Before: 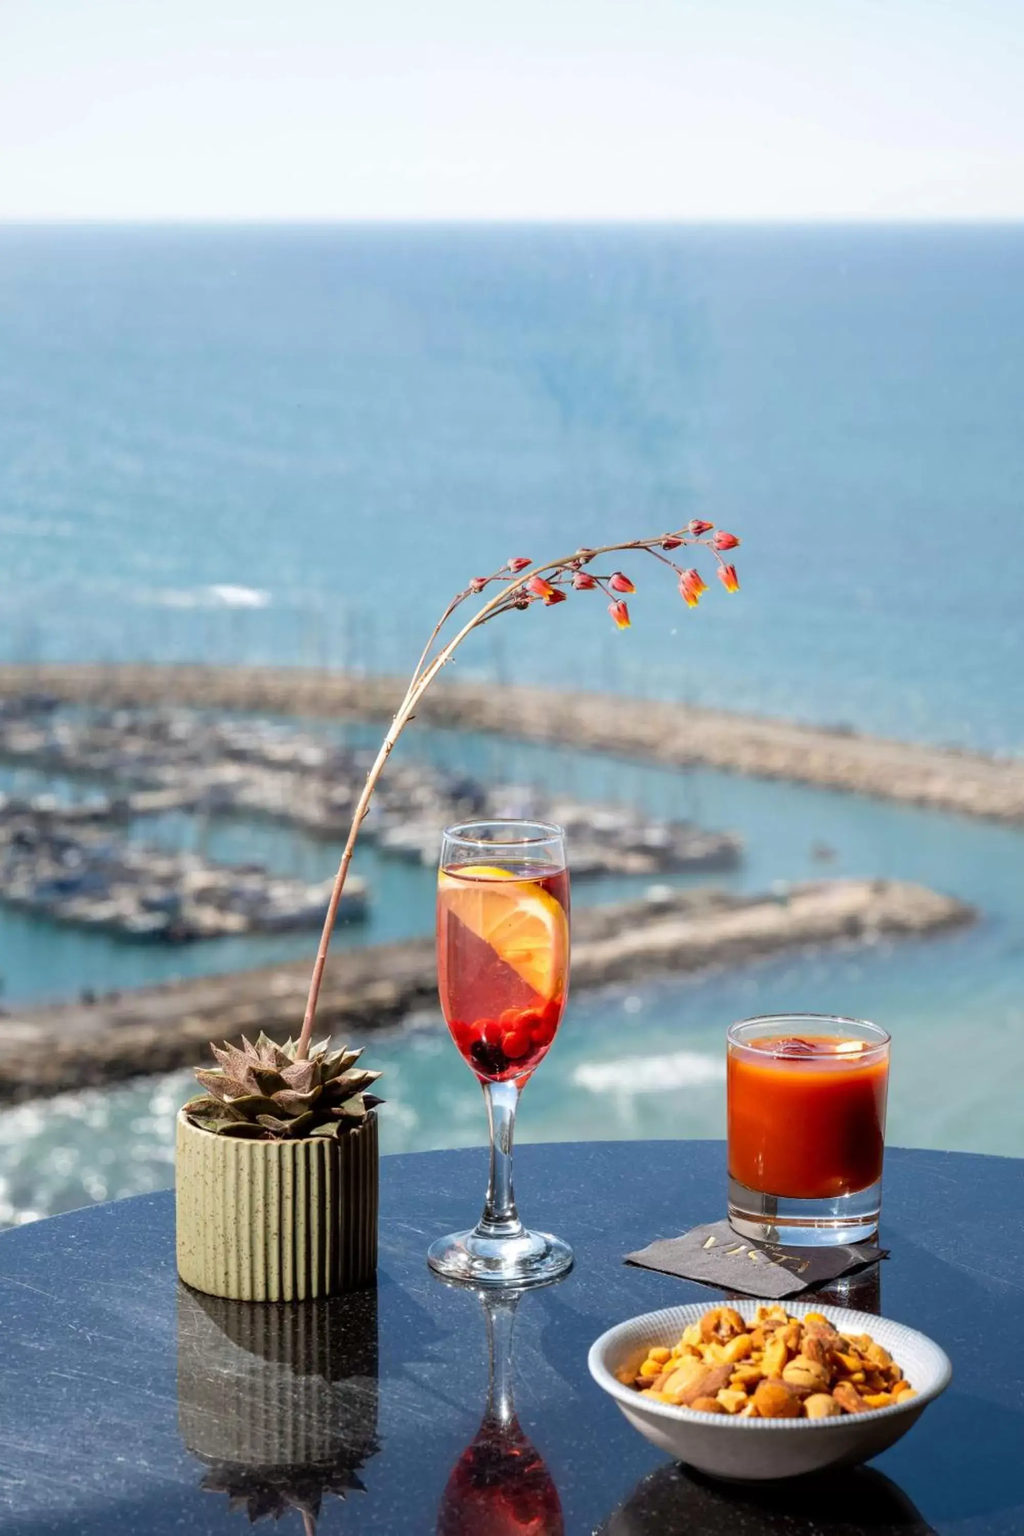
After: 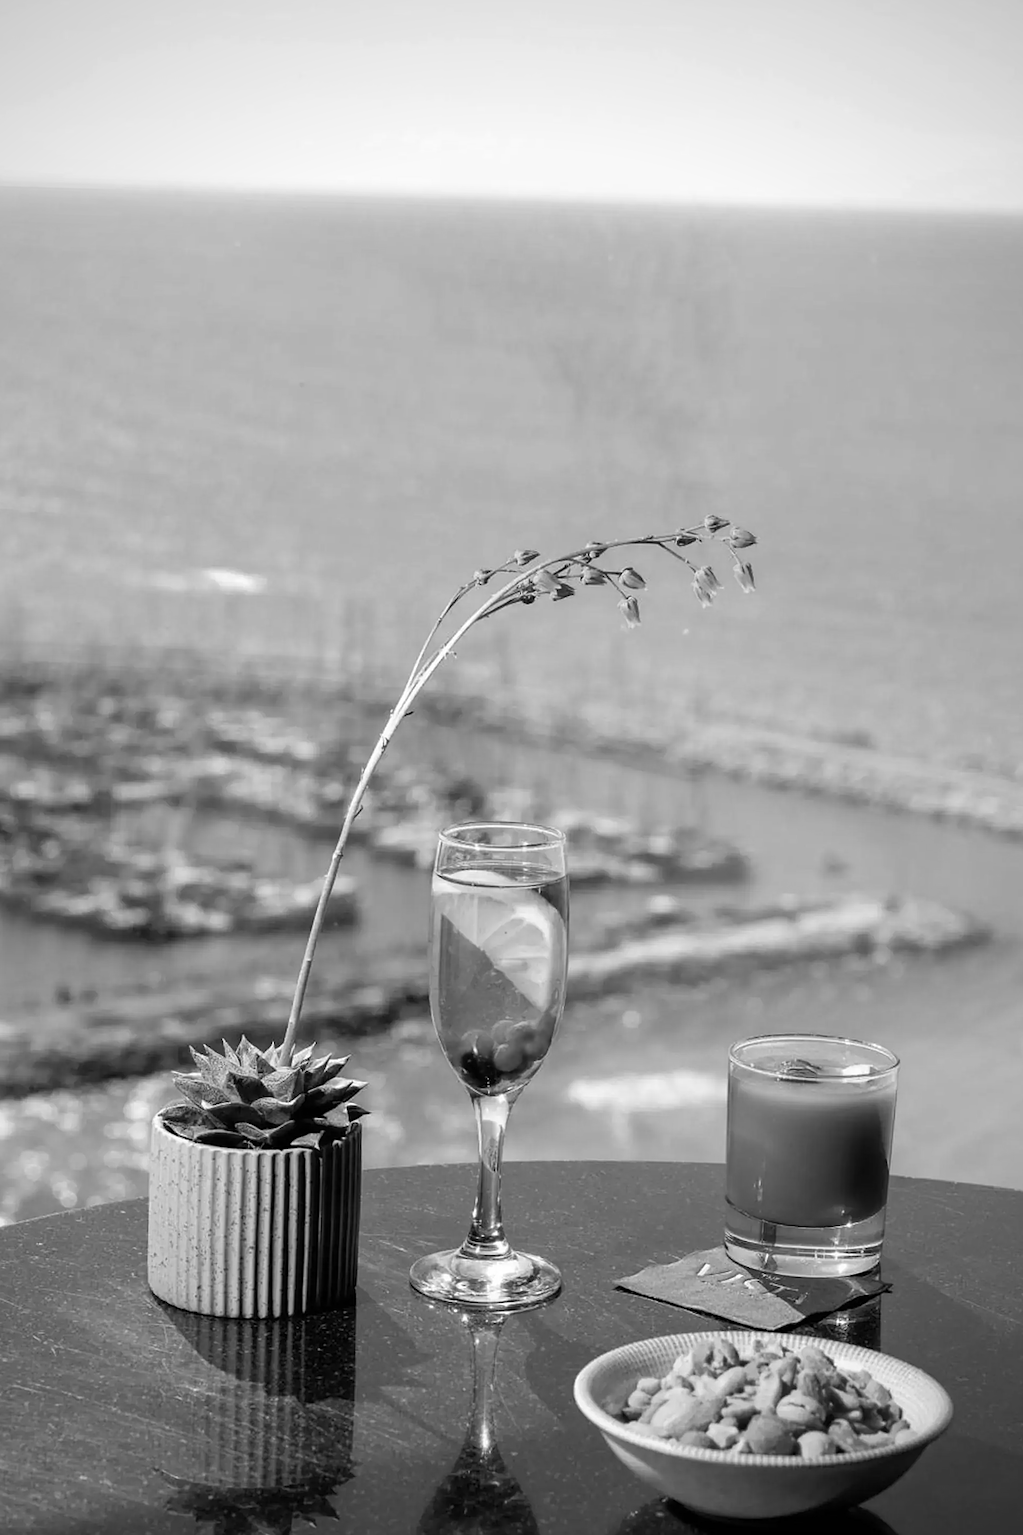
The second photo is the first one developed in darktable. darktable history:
sharpen: on, module defaults
crop and rotate: angle -1.69°
vignetting: fall-off radius 60.92%
monochrome: on, module defaults
